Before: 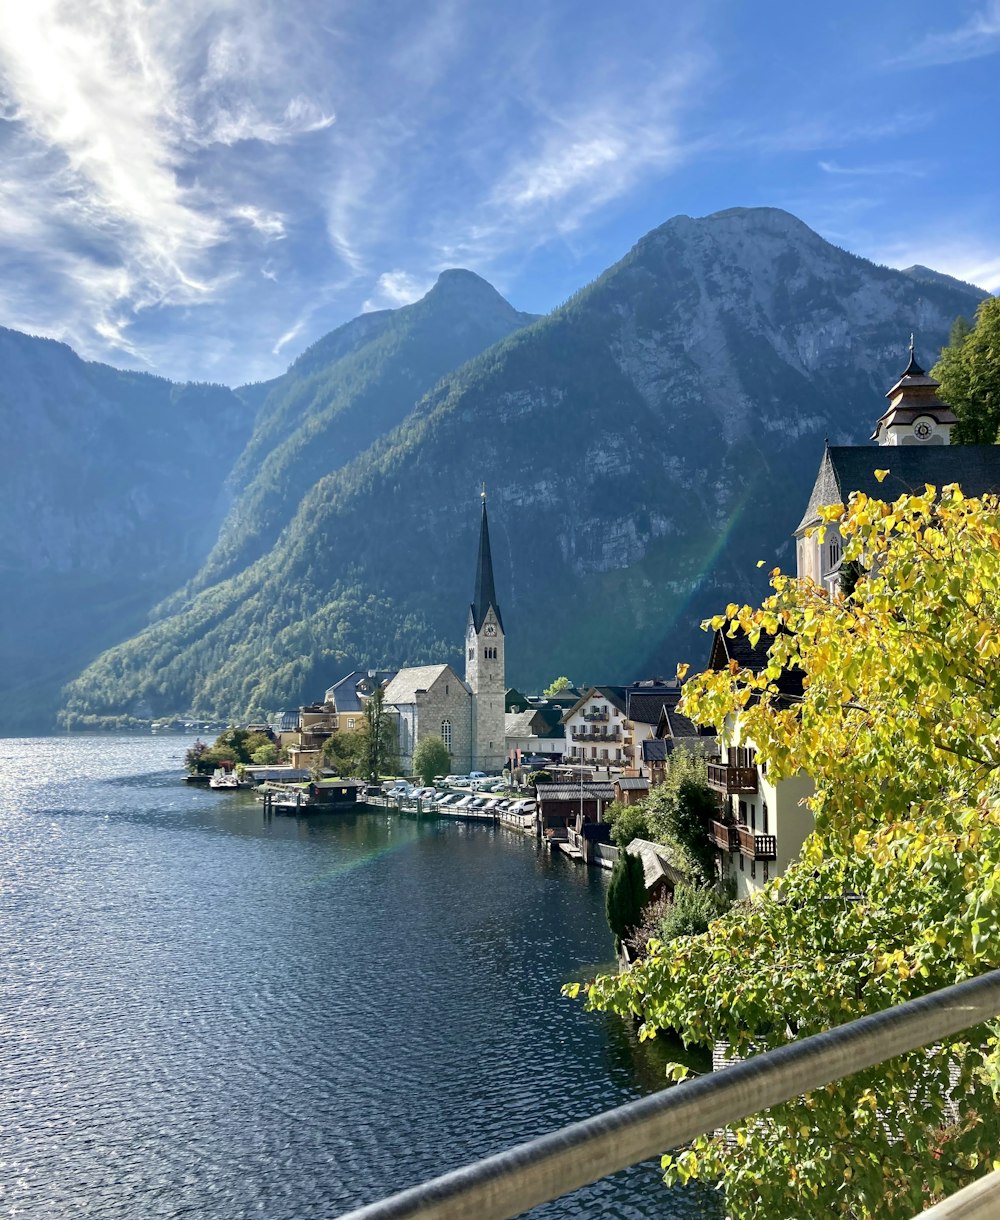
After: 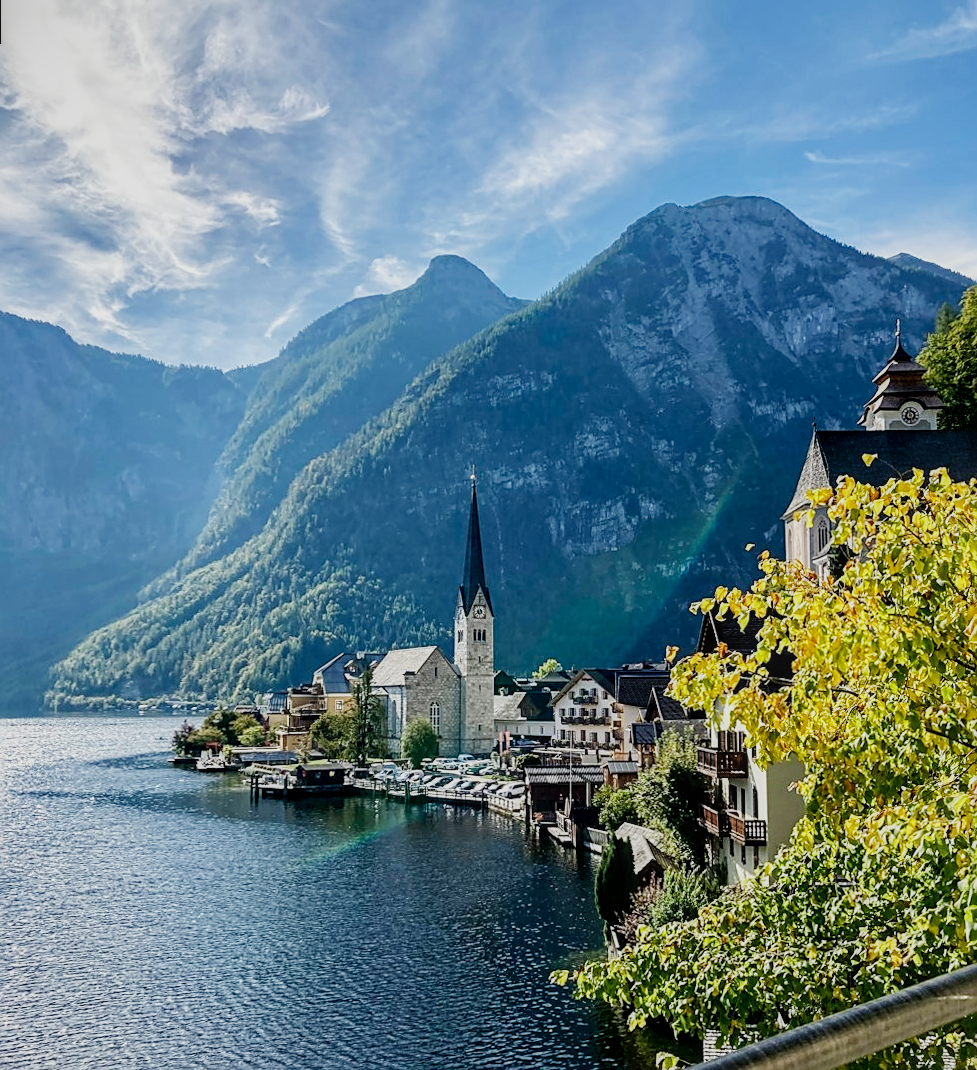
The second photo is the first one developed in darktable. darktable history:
local contrast: on, module defaults
rotate and perspective: rotation 0.226°, lens shift (vertical) -0.042, crop left 0.023, crop right 0.982, crop top 0.006, crop bottom 0.994
sigmoid: skew -0.2, preserve hue 0%, red attenuation 0.1, red rotation 0.035, green attenuation 0.1, green rotation -0.017, blue attenuation 0.15, blue rotation -0.052, base primaries Rec2020
sharpen: on, module defaults
crop and rotate: top 0%, bottom 11.49%
